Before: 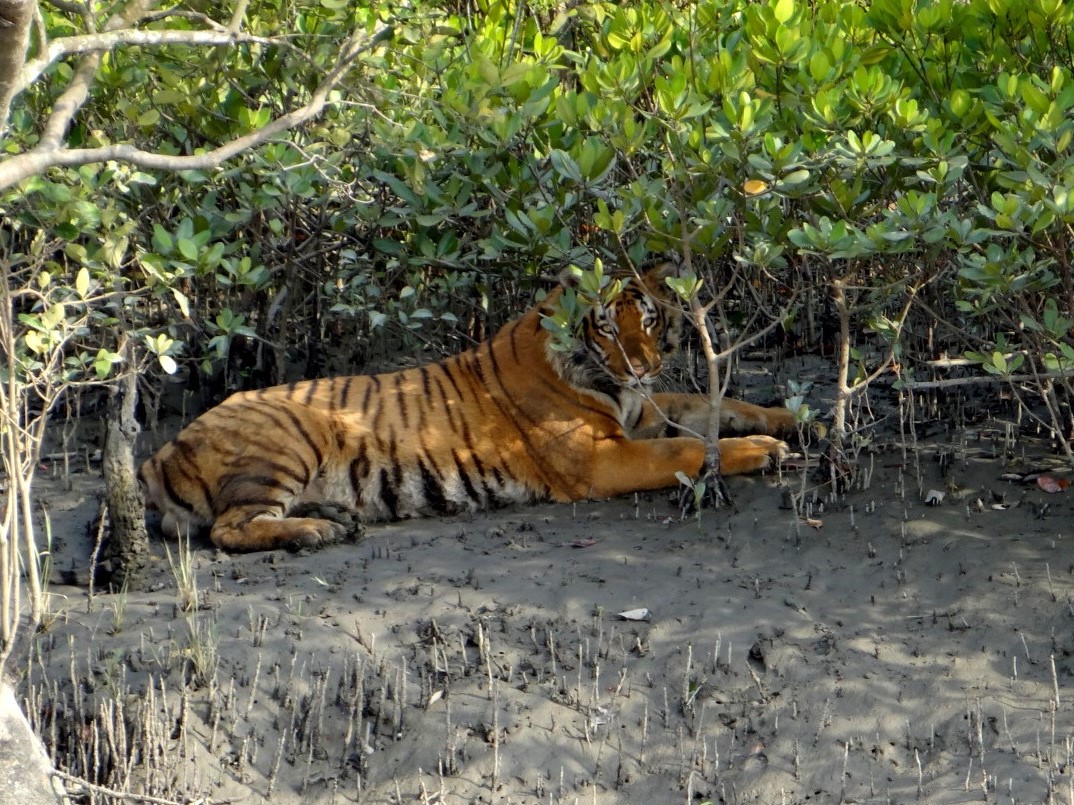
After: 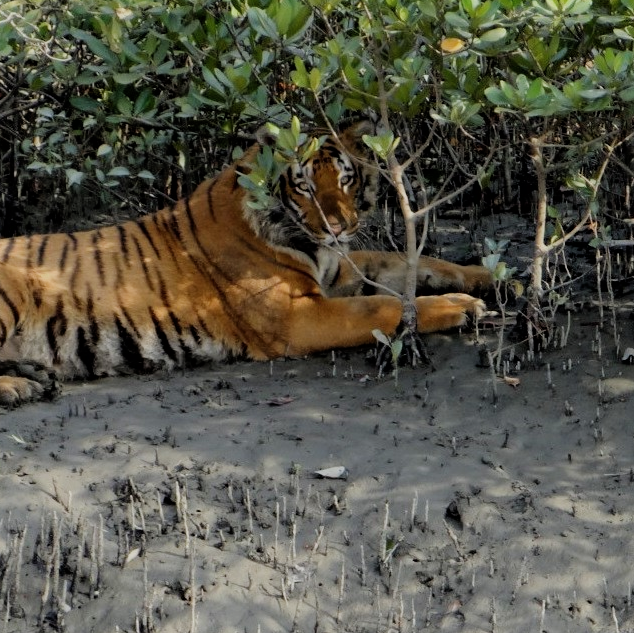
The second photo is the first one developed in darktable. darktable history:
filmic rgb: black relative exposure -7.65 EV, white relative exposure 4.56 EV, hardness 3.61
contrast brightness saturation: saturation -0.05
crop and rotate: left 28.256%, top 17.734%, right 12.656%, bottom 3.573%
